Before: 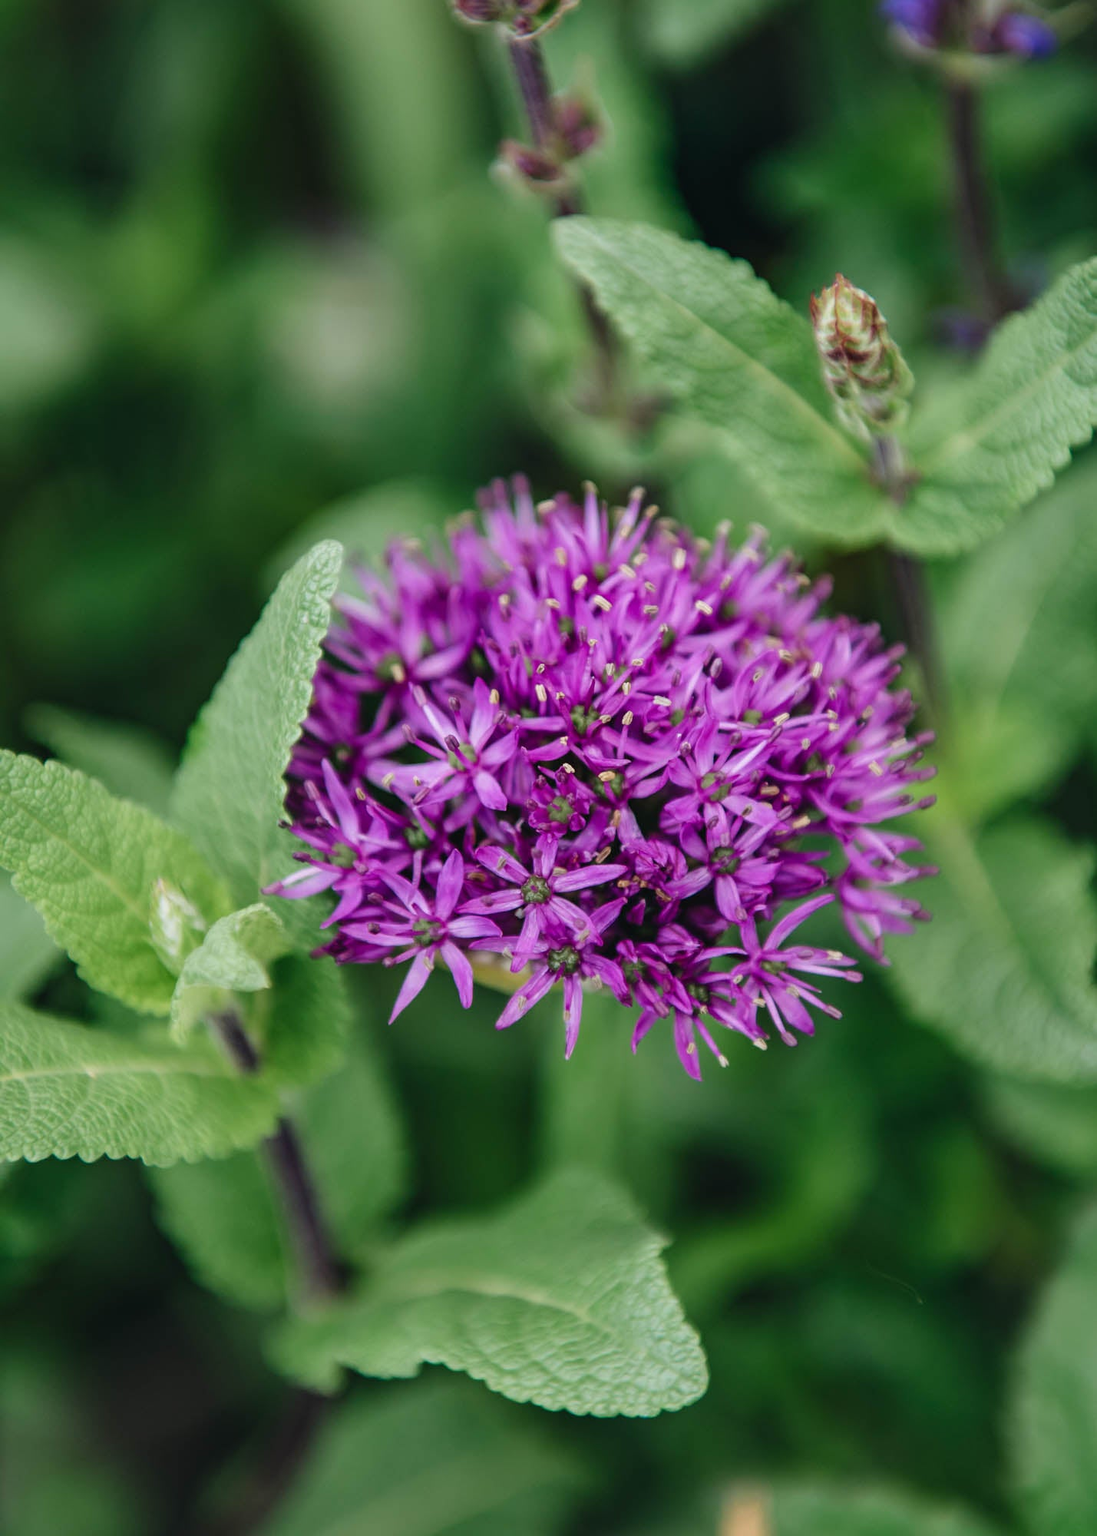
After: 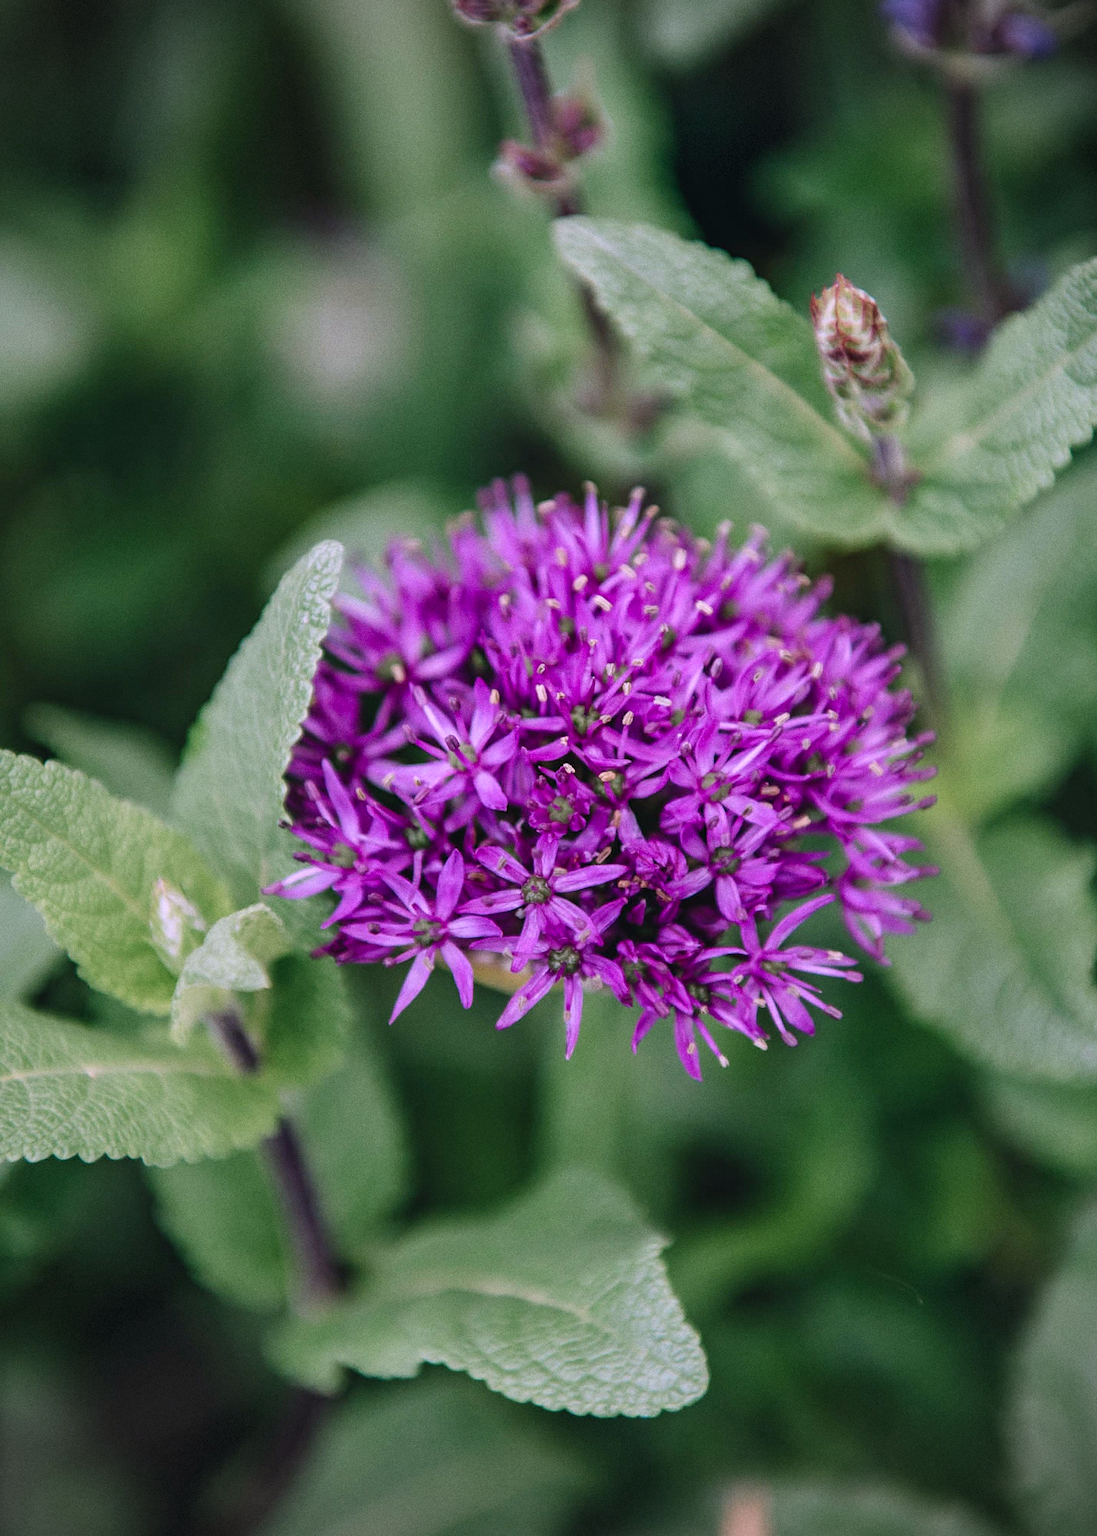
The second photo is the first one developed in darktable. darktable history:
vignetting: dithering 8-bit output, unbound false
white balance: red 1, blue 1
grain: coarseness 0.09 ISO
color correction: highlights a* 15.46, highlights b* -20.56
